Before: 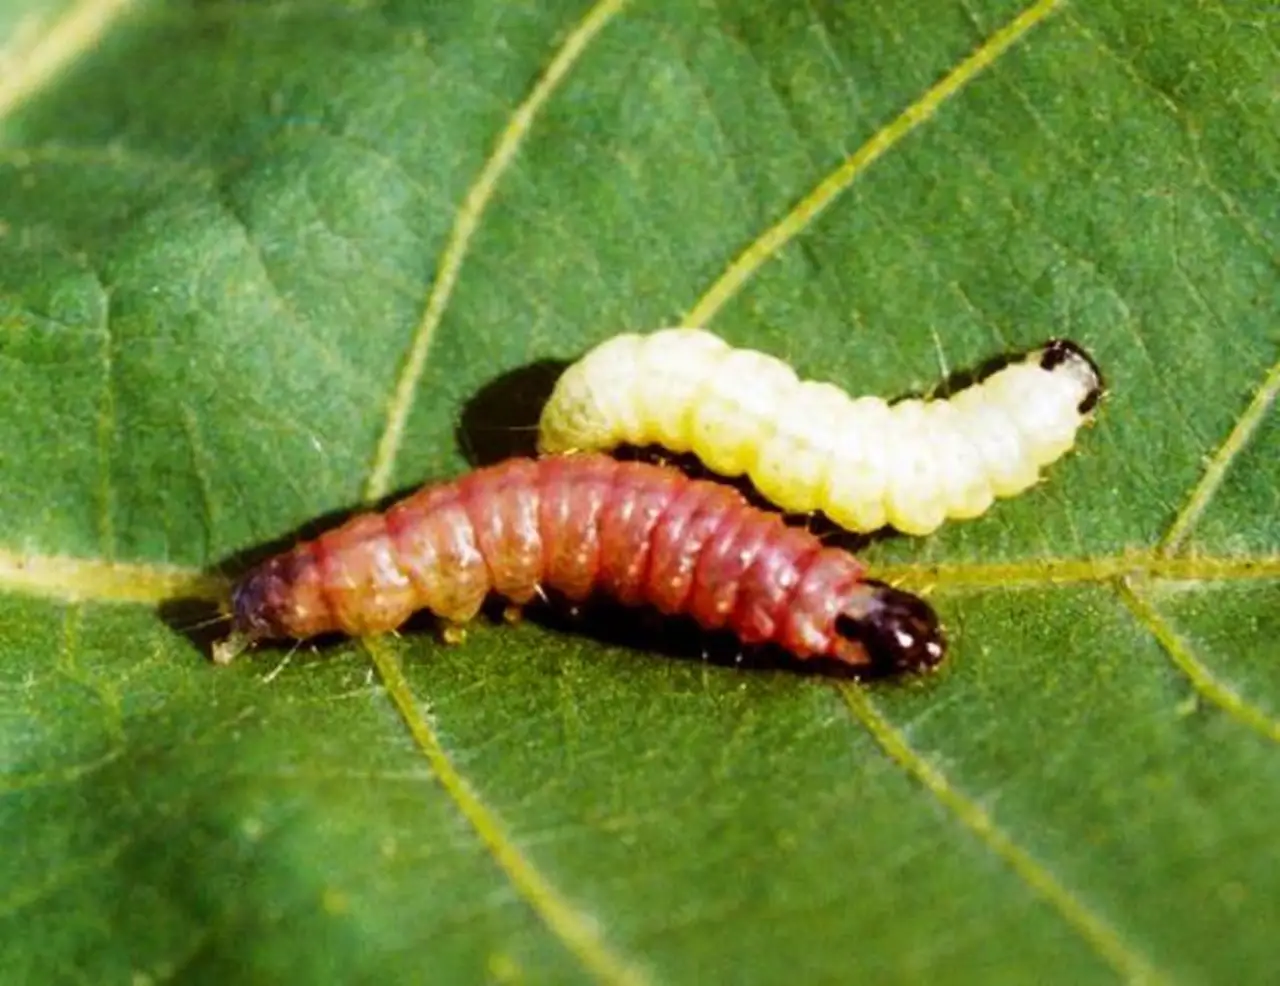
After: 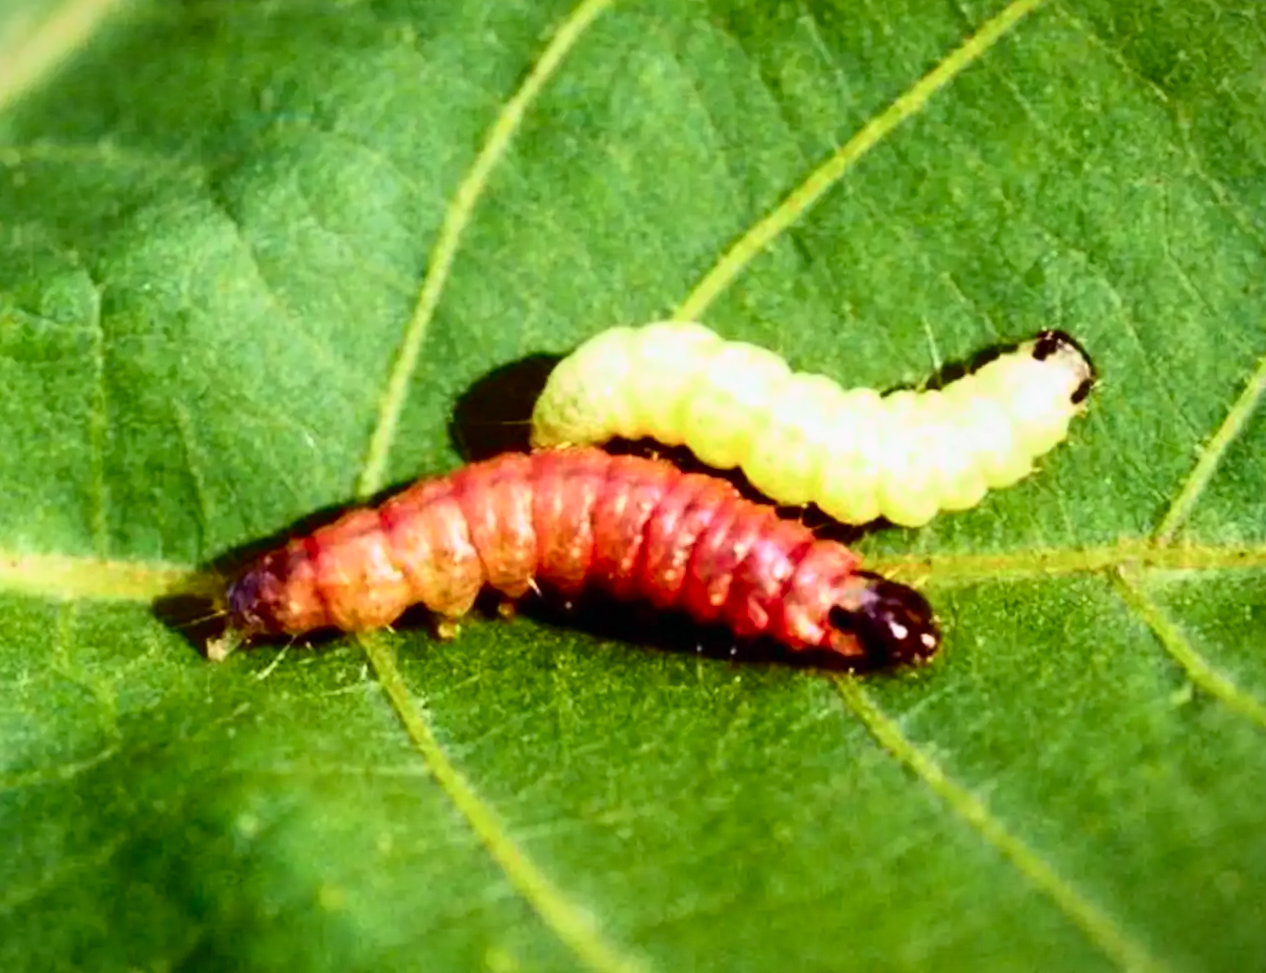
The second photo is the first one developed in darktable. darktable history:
tone curve: curves: ch0 [(0, 0.003) (0.044, 0.032) (0.12, 0.089) (0.19, 0.164) (0.269, 0.269) (0.473, 0.533) (0.595, 0.695) (0.718, 0.823) (0.855, 0.931) (1, 0.982)]; ch1 [(0, 0) (0.243, 0.245) (0.427, 0.387) (0.493, 0.481) (0.501, 0.5) (0.521, 0.528) (0.554, 0.586) (0.607, 0.655) (0.671, 0.735) (0.796, 0.85) (1, 1)]; ch2 [(0, 0) (0.249, 0.216) (0.357, 0.317) (0.448, 0.432) (0.478, 0.492) (0.498, 0.499) (0.517, 0.519) (0.537, 0.57) (0.569, 0.623) (0.61, 0.663) (0.706, 0.75) (0.808, 0.809) (0.991, 0.968)], color space Lab, independent channels, preserve colors none
rotate and perspective: rotation -0.45°, automatic cropping original format, crop left 0.008, crop right 0.992, crop top 0.012, crop bottom 0.988
vignetting: fall-off start 97.23%, saturation -0.024, center (-0.033, -0.042), width/height ratio 1.179, unbound false
